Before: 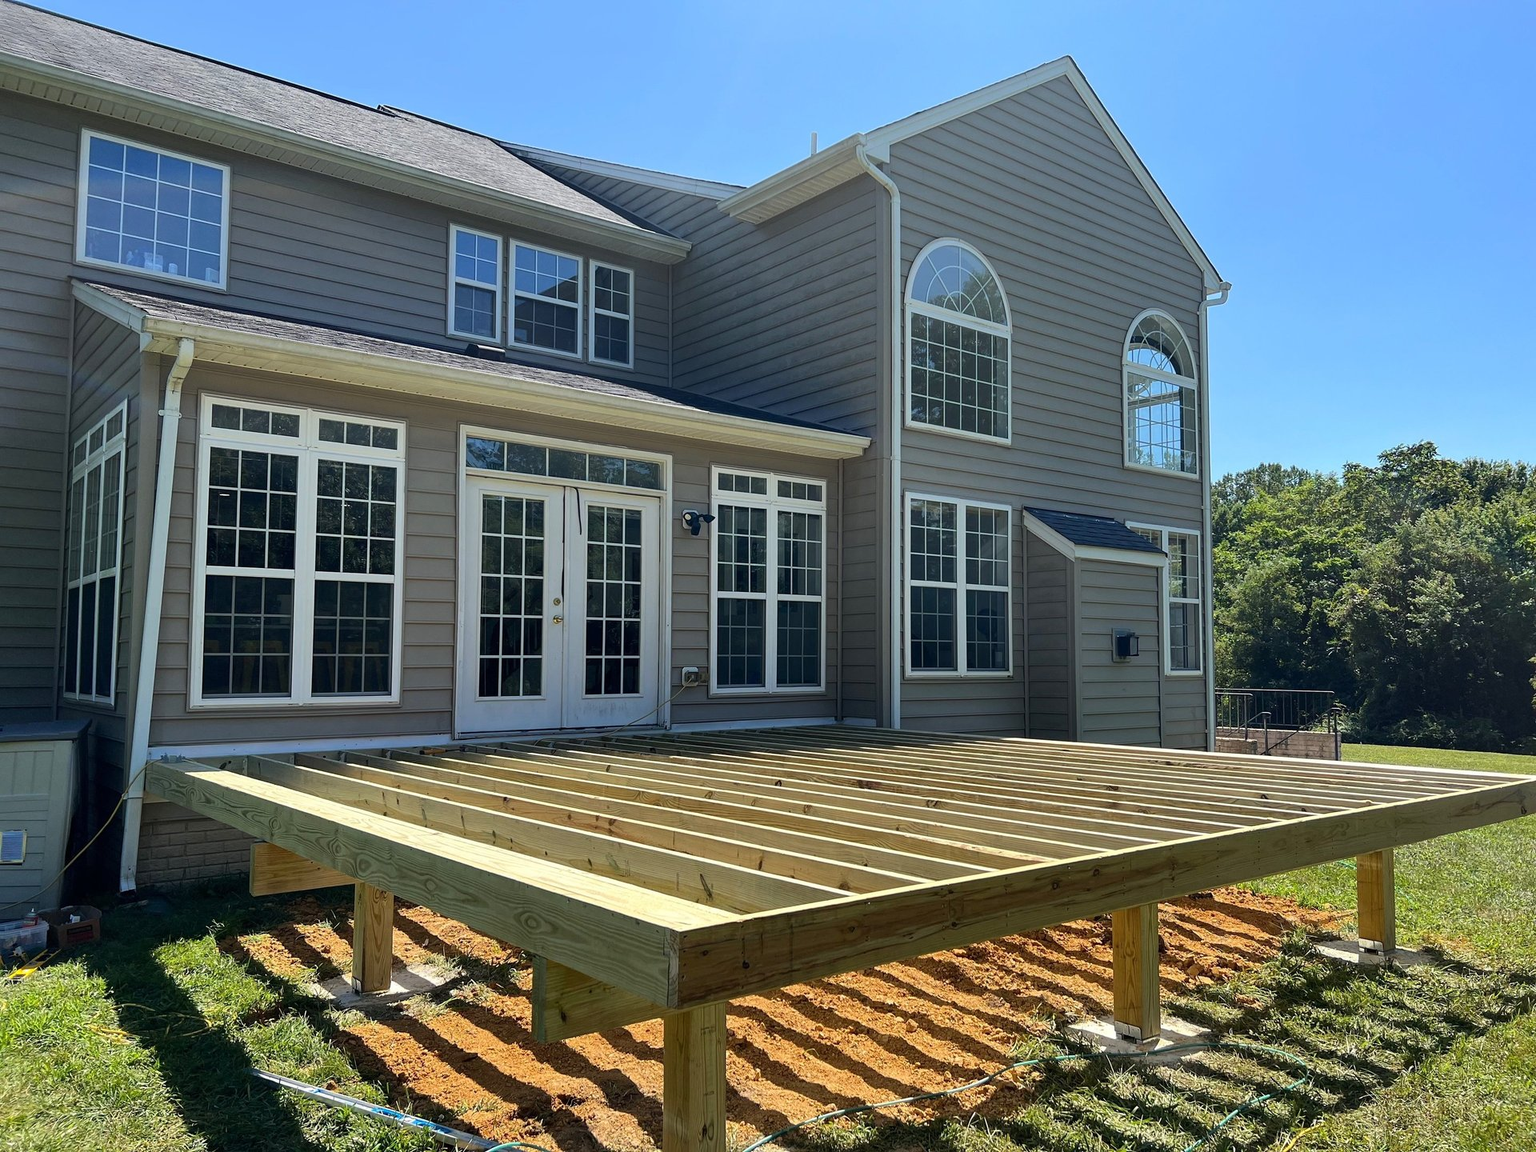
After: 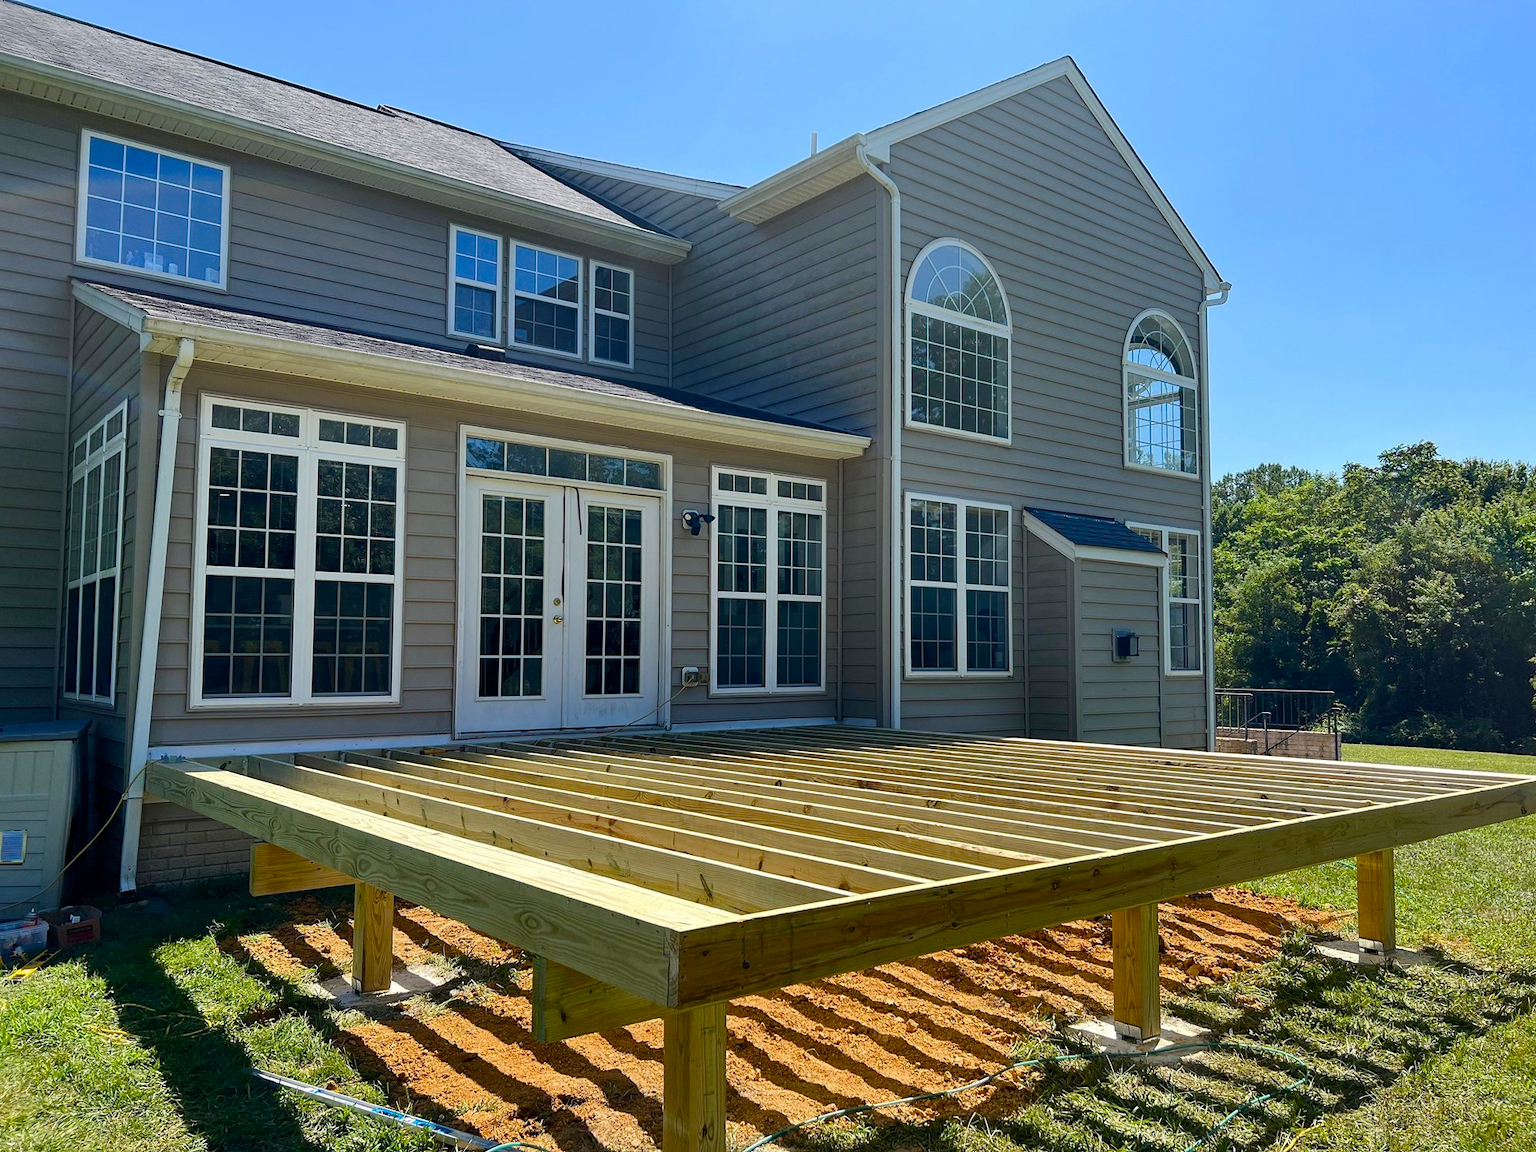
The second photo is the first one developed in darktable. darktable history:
color balance rgb: perceptual saturation grading › global saturation 20%, perceptual saturation grading › highlights -25.674%, perceptual saturation grading › shadows 49.738%
